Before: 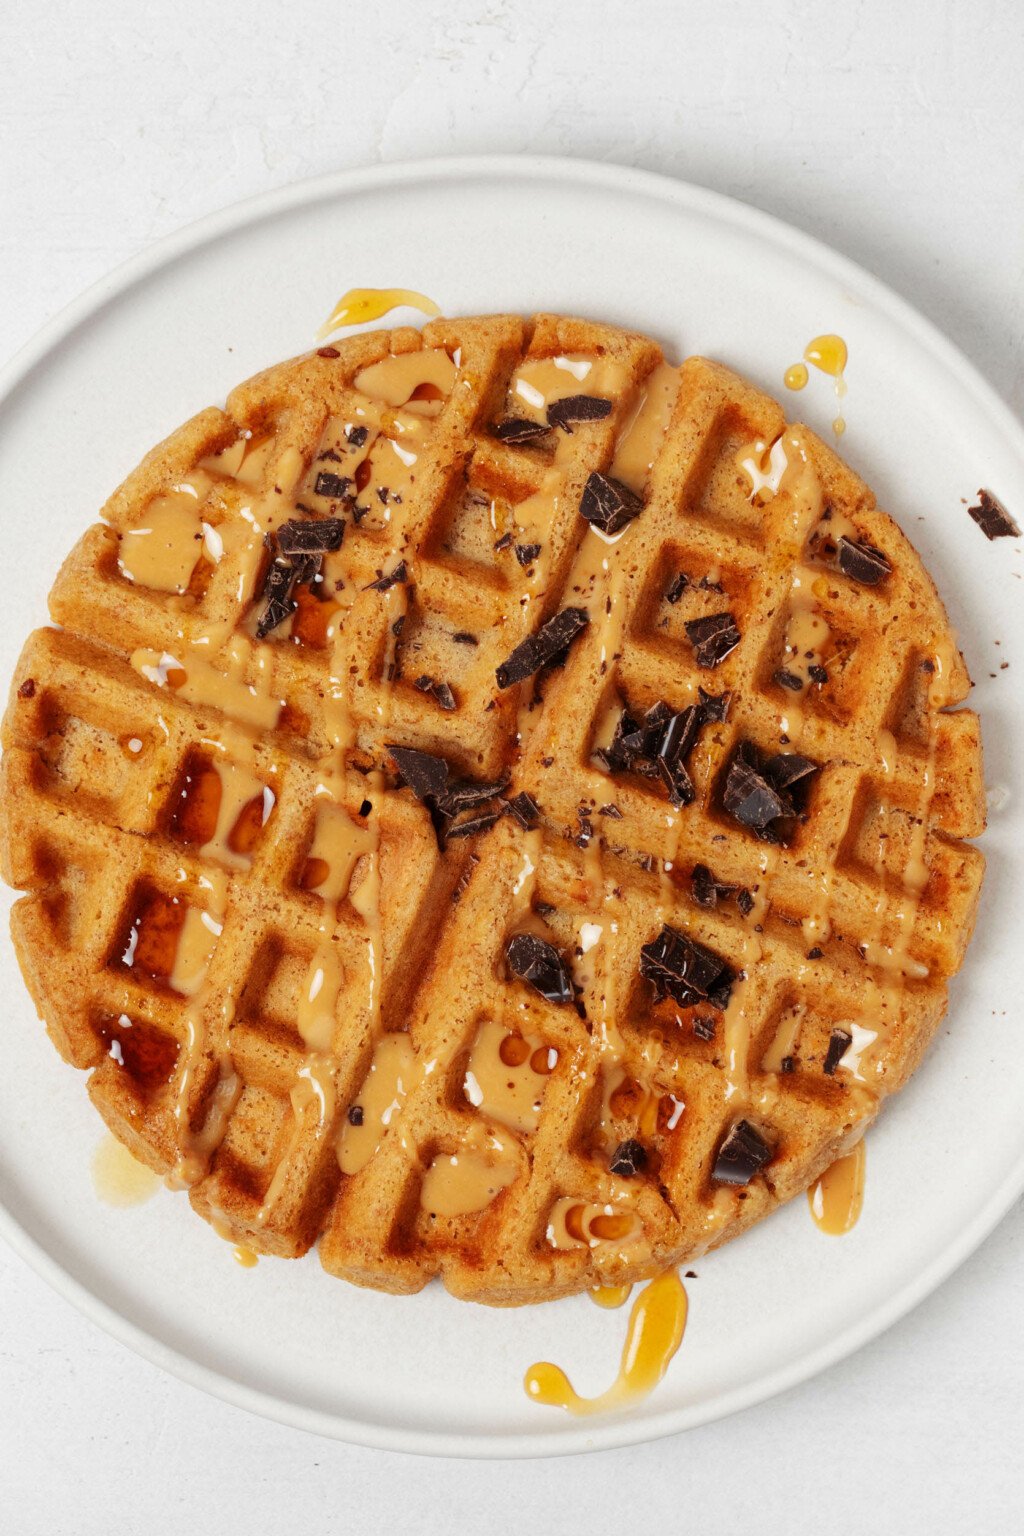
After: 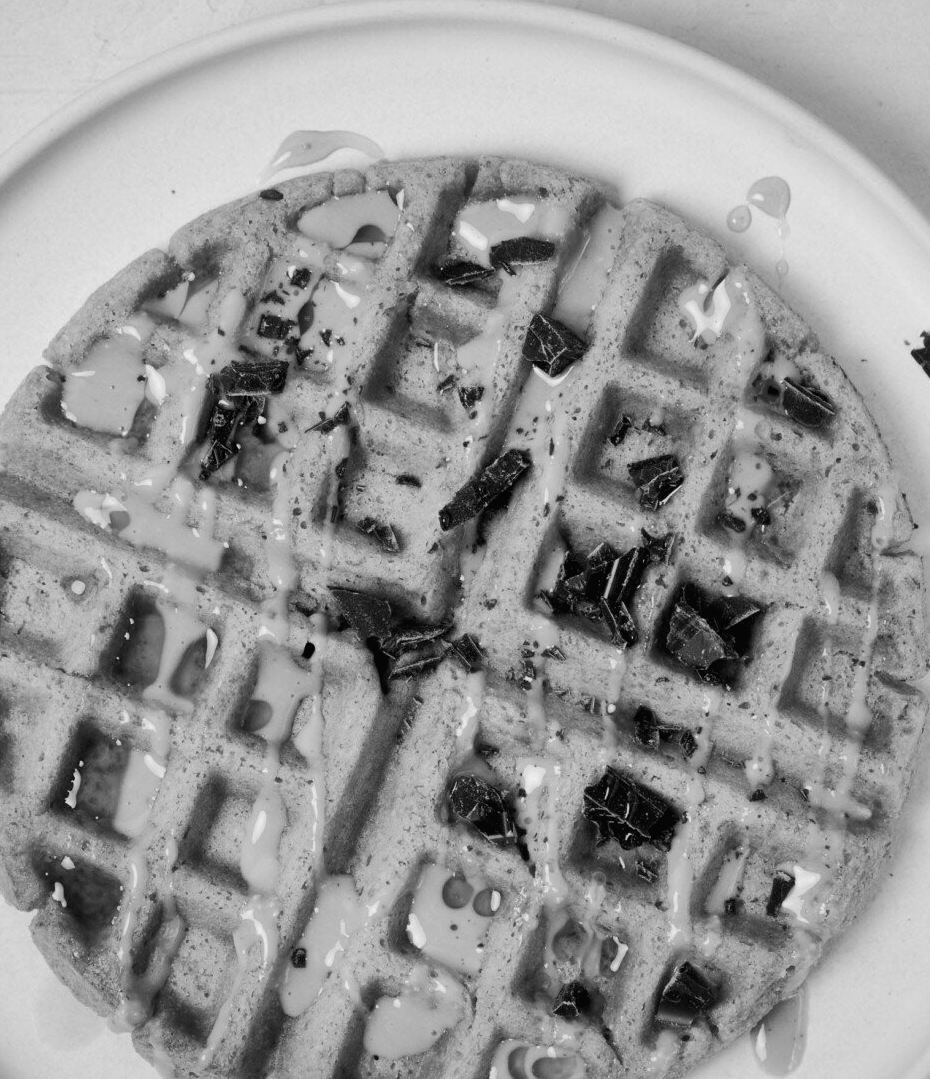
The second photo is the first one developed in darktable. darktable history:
shadows and highlights: shadows 60, soften with gaussian
white balance: red 1.004, blue 1.024
monochrome: a -35.87, b 49.73, size 1.7
crop: left 5.596%, top 10.314%, right 3.534%, bottom 19.395%
vignetting: brightness -0.167
tone curve: curves: ch0 [(0, 0.013) (0.054, 0.018) (0.205, 0.191) (0.289, 0.292) (0.39, 0.424) (0.493, 0.551) (0.666, 0.743) (0.795, 0.841) (1, 0.998)]; ch1 [(0, 0) (0.385, 0.343) (0.439, 0.415) (0.494, 0.495) (0.501, 0.501) (0.51, 0.509) (0.548, 0.554) (0.586, 0.614) (0.66, 0.706) (0.783, 0.804) (1, 1)]; ch2 [(0, 0) (0.304, 0.31) (0.403, 0.399) (0.441, 0.428) (0.47, 0.469) (0.498, 0.496) (0.524, 0.538) (0.566, 0.579) (0.633, 0.665) (0.7, 0.711) (1, 1)], color space Lab, independent channels, preserve colors none
contrast brightness saturation: contrast 0.04, saturation 0.07
